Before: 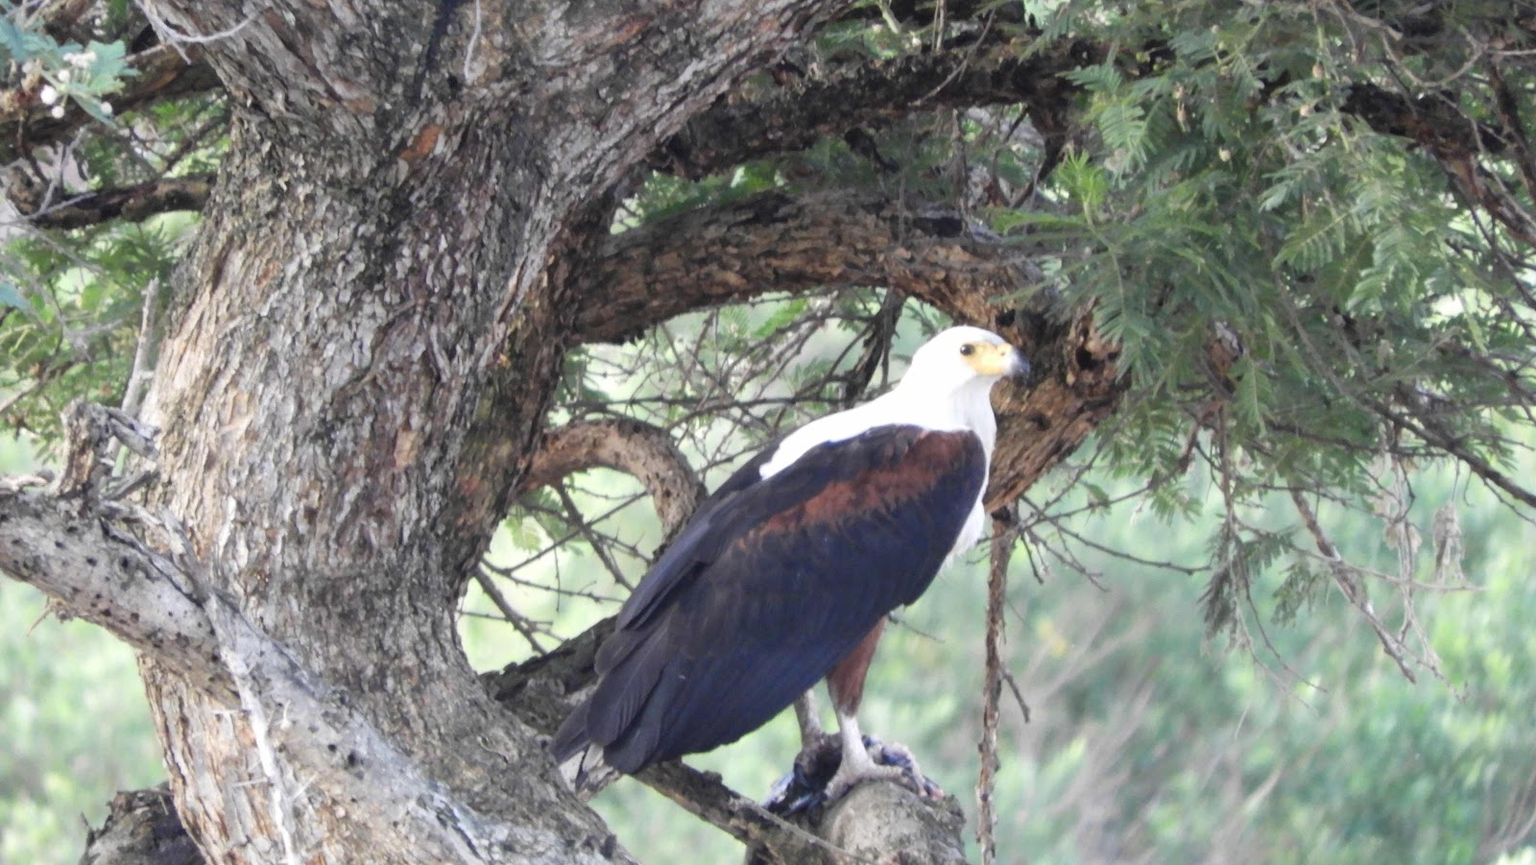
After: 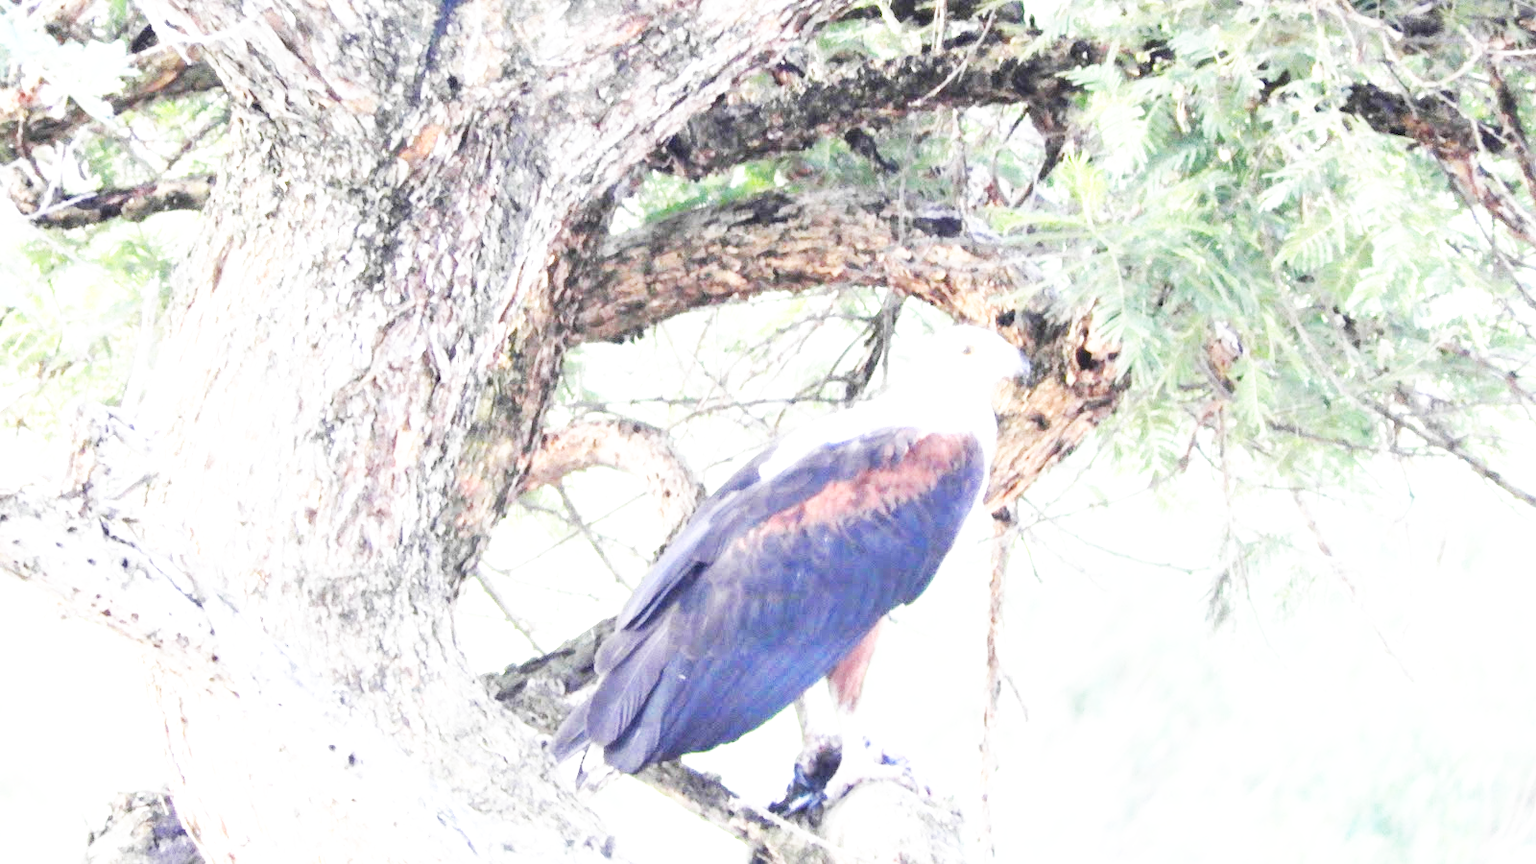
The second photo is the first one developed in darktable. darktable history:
exposure: black level correction 0, exposure 1.443 EV, compensate highlight preservation false
base curve: curves: ch0 [(0, 0) (0.007, 0.004) (0.027, 0.03) (0.046, 0.07) (0.207, 0.54) (0.442, 0.872) (0.673, 0.972) (1, 1)], preserve colors none
